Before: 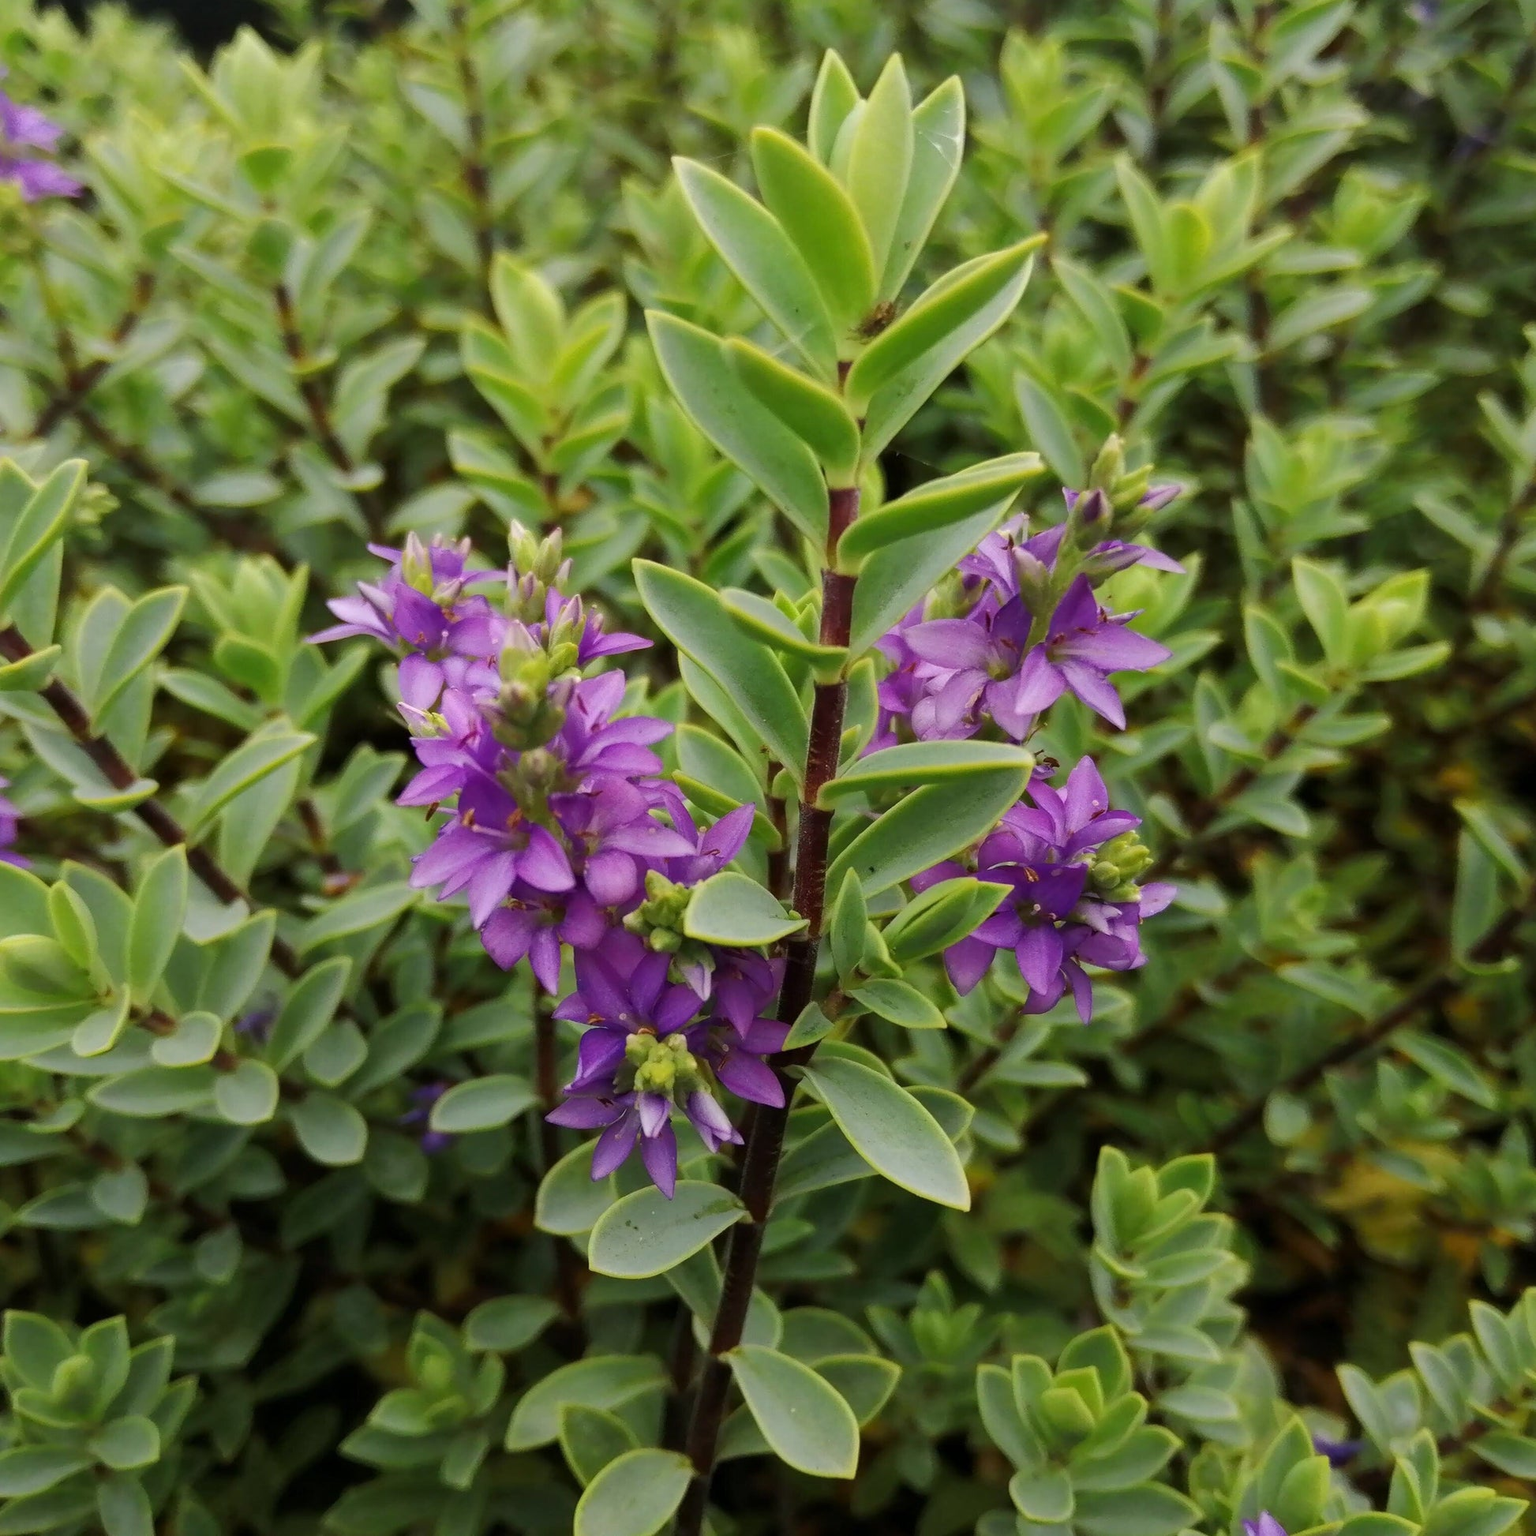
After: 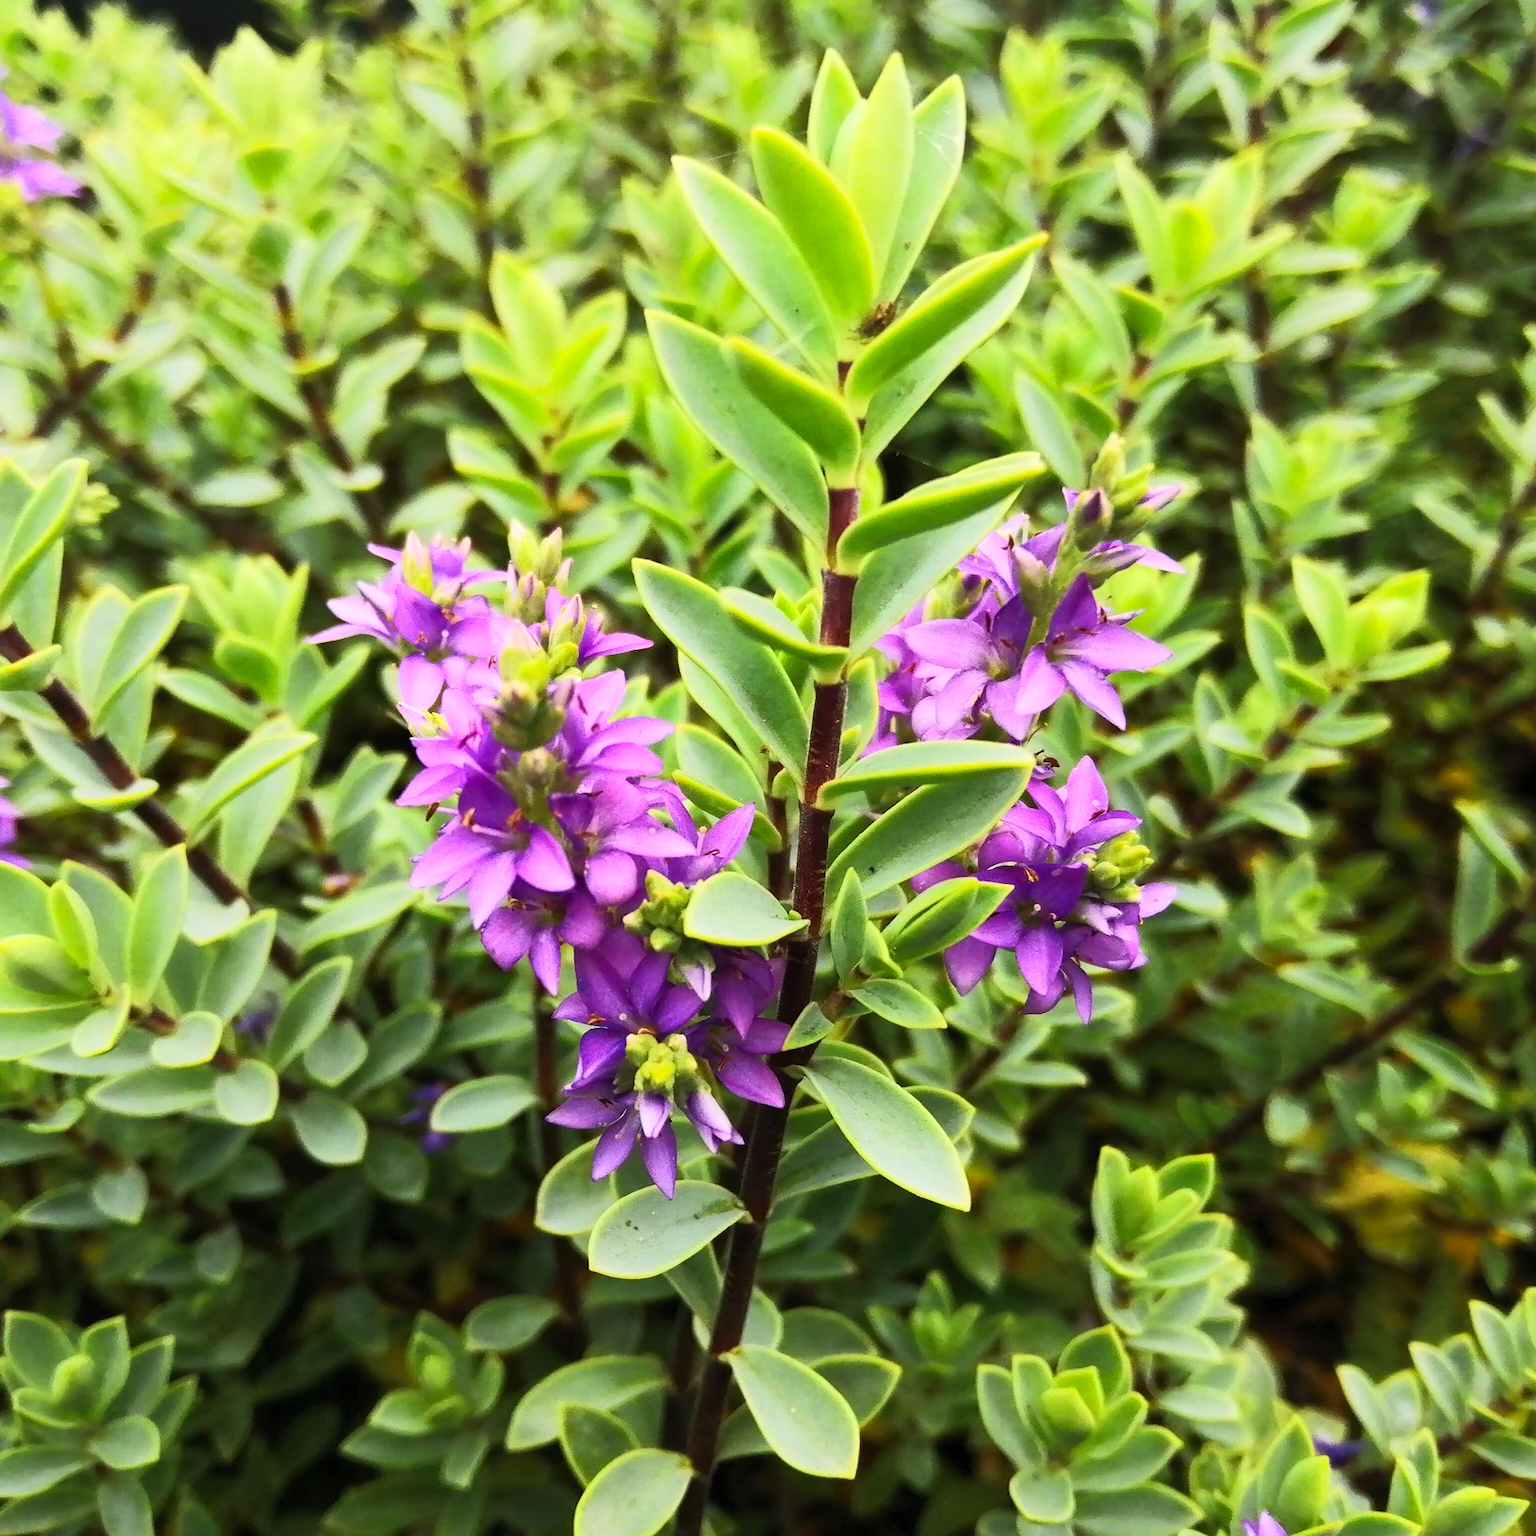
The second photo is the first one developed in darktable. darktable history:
tone equalizer: -8 EV 0.019 EV, -7 EV -0.036 EV, -6 EV 0.037 EV, -5 EV 0.049 EV, -4 EV 0.26 EV, -3 EV 0.642 EV, -2 EV 0.576 EV, -1 EV 0.171 EV, +0 EV 0.039 EV, edges refinement/feathering 500, mask exposure compensation -1.57 EV, preserve details no
contrast brightness saturation: contrast 0.202, brightness 0.16, saturation 0.223
